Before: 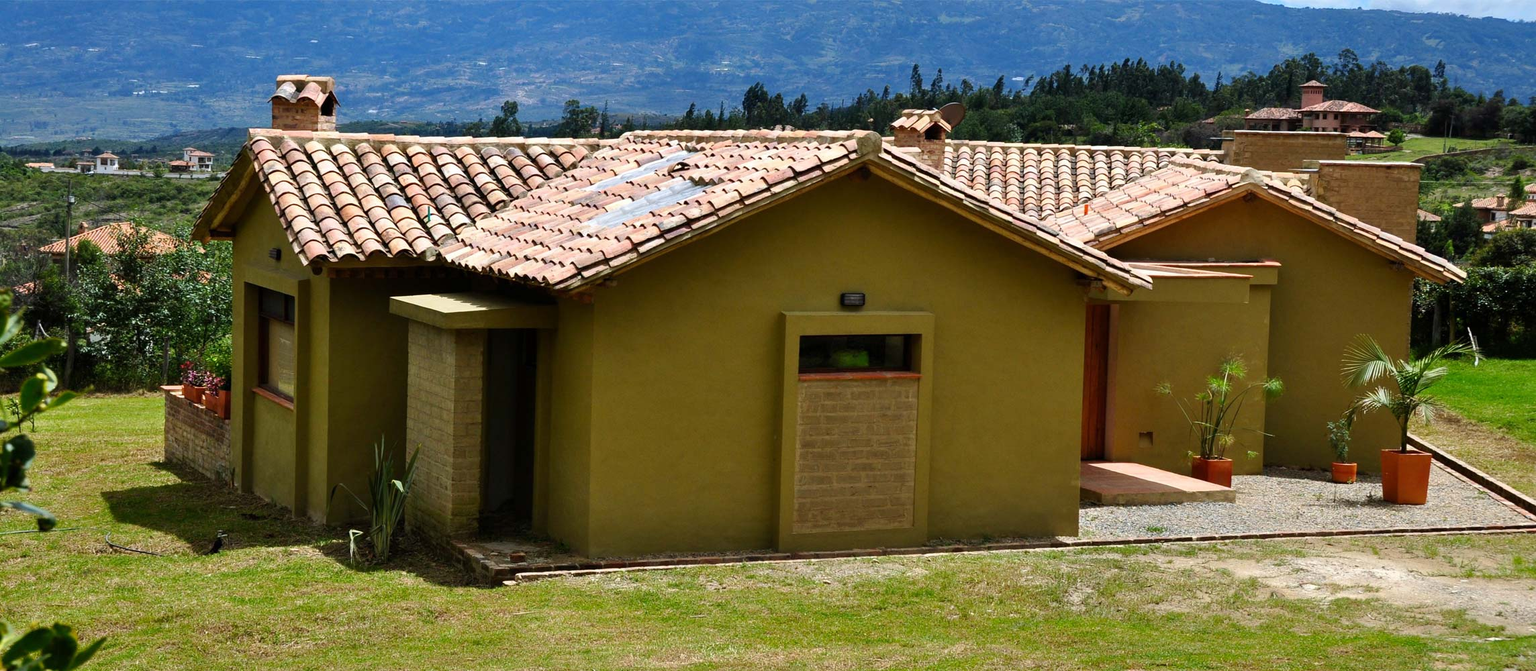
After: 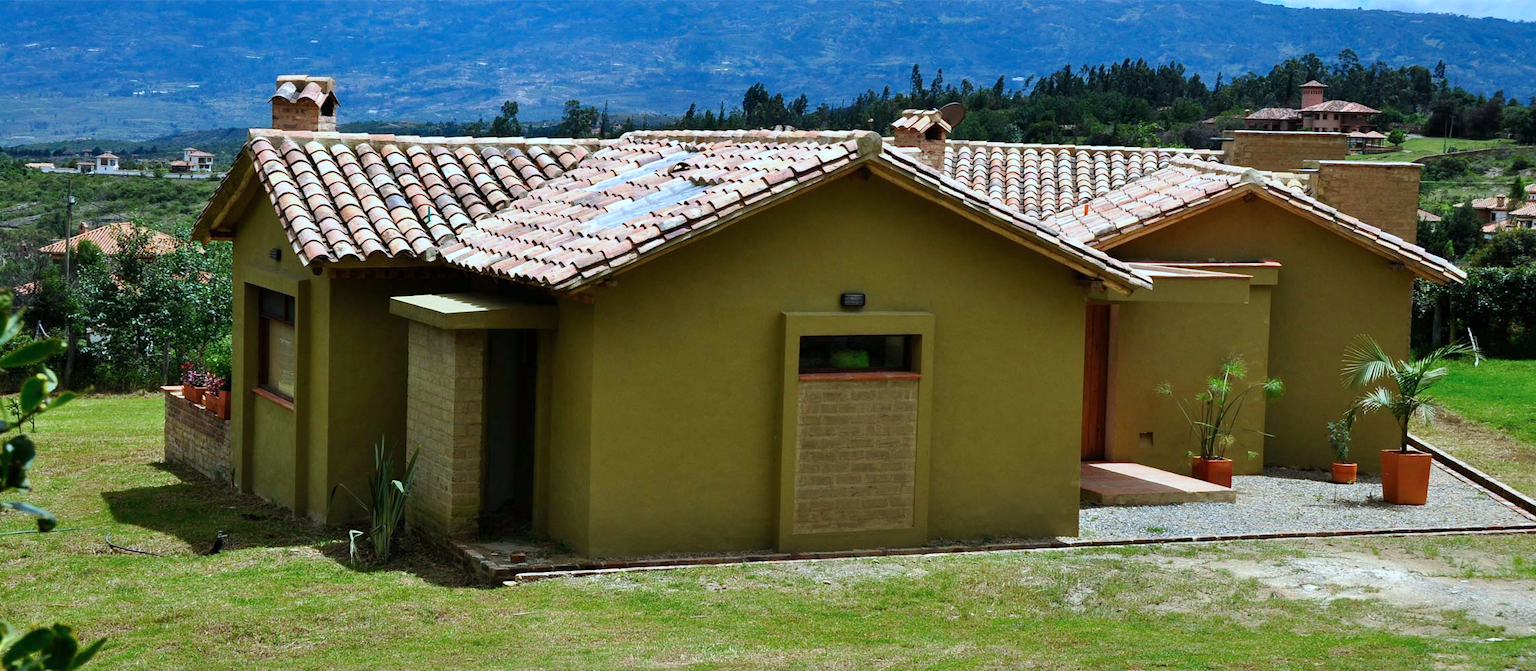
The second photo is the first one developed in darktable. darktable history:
color calibration: illuminant Planckian (black body), x 0.375, y 0.373, temperature 4117 K
